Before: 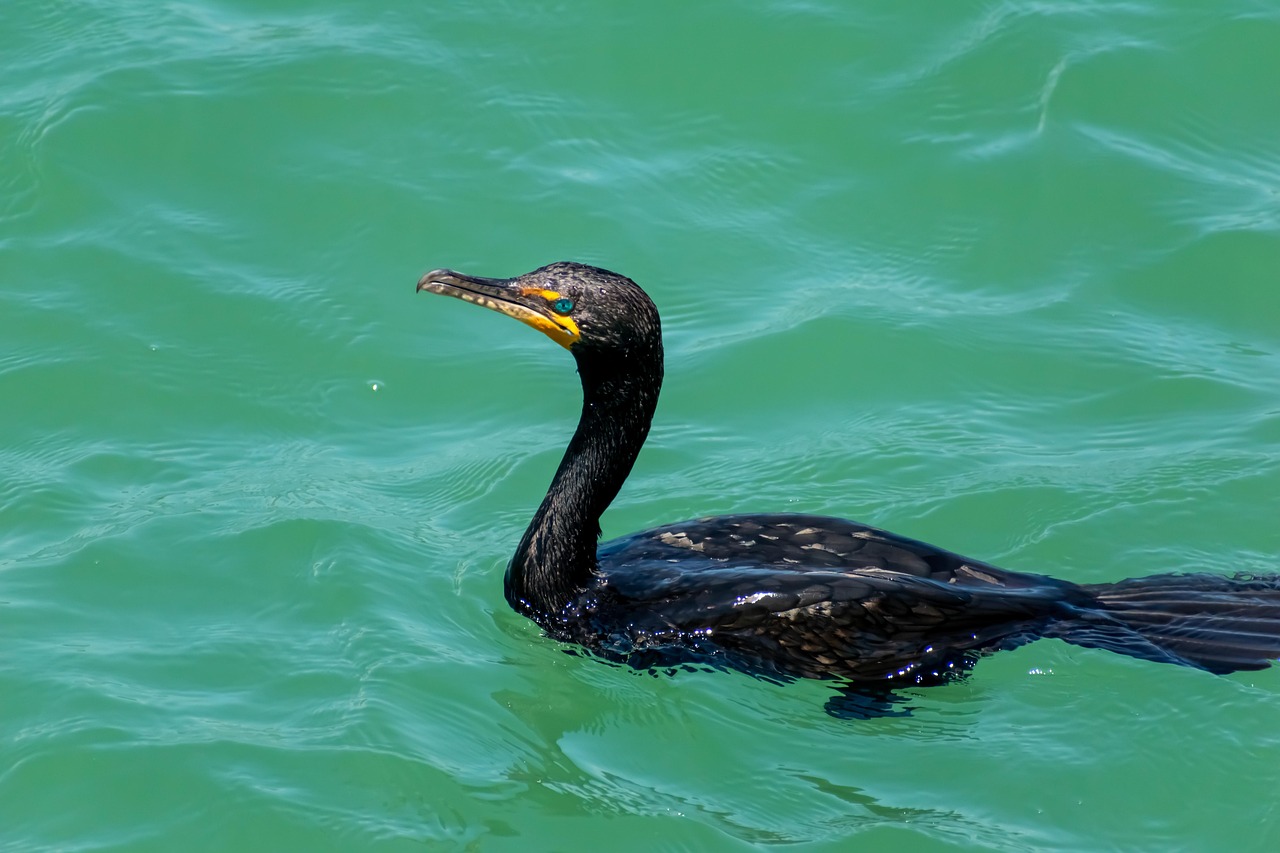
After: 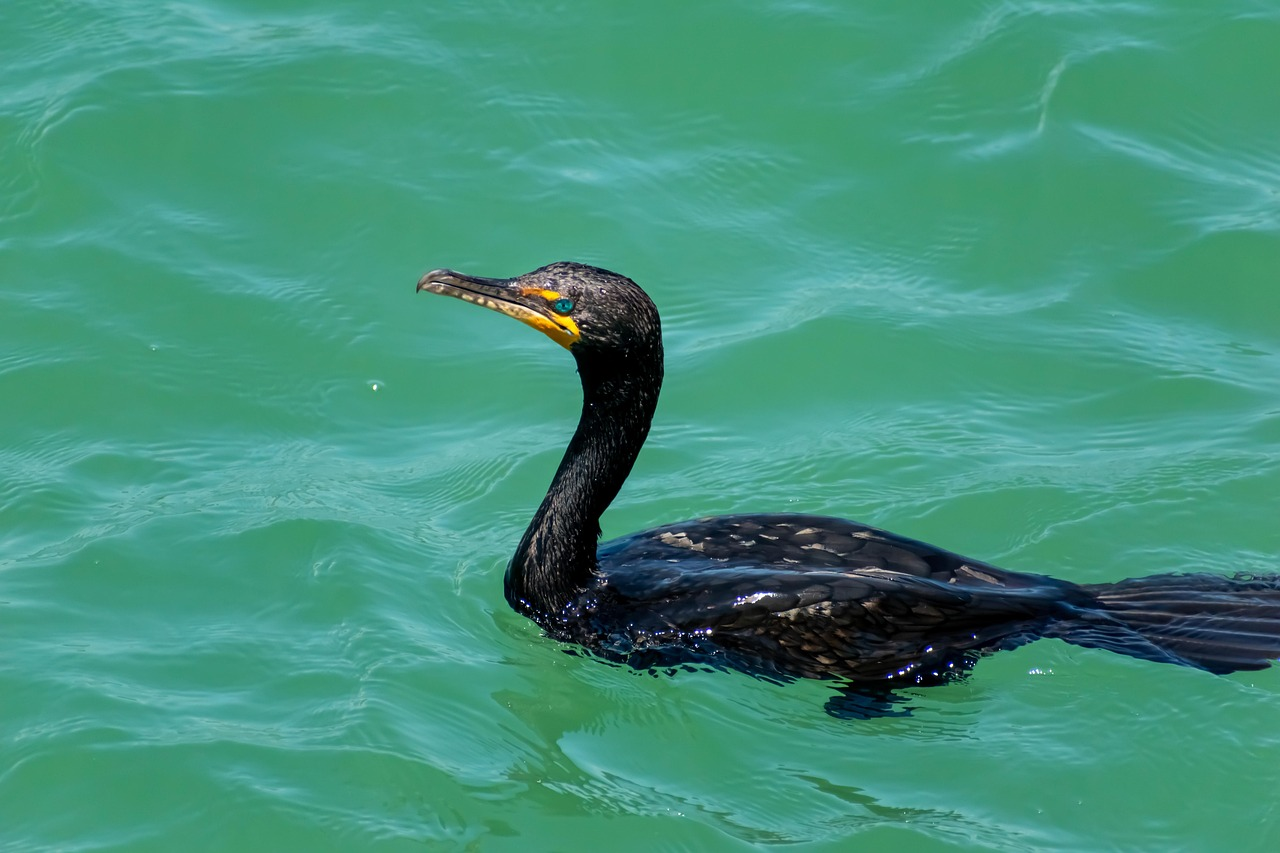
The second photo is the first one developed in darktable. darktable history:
shadows and highlights: shadows 22.4, highlights -48.78, soften with gaussian
